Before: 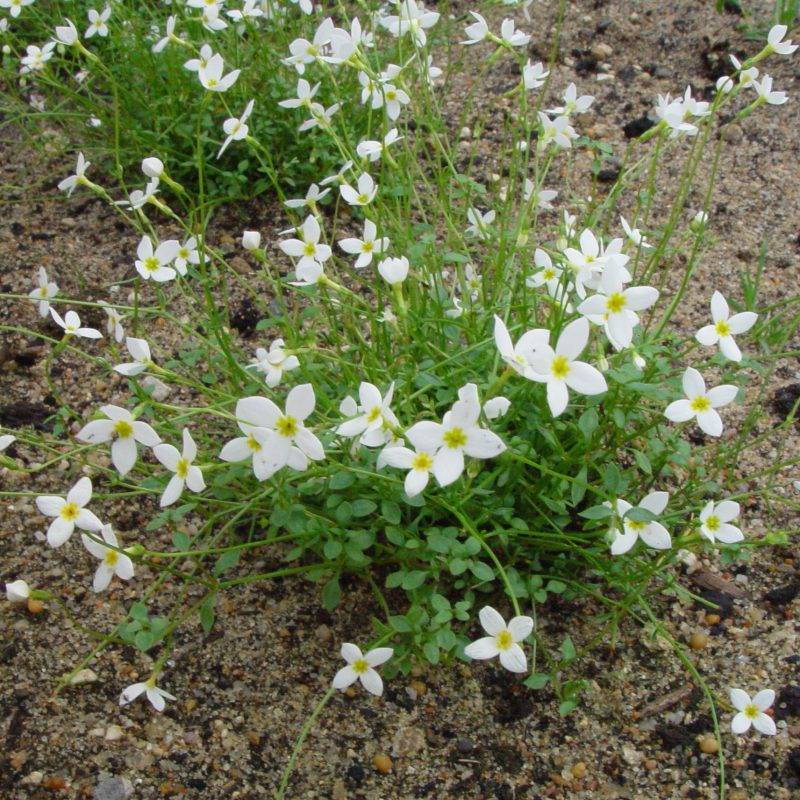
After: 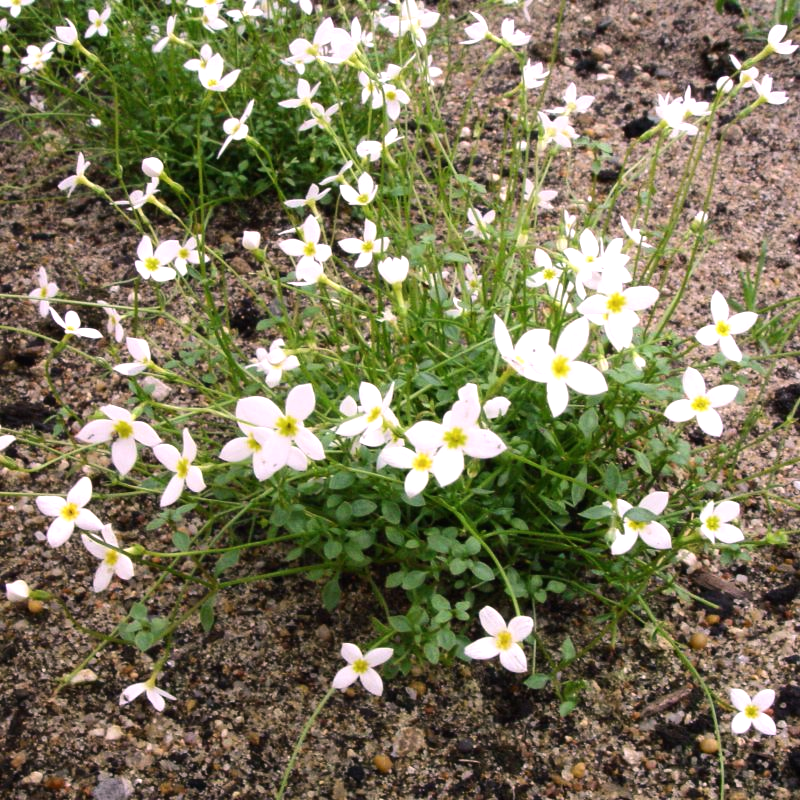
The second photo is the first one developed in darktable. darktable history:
tone equalizer: -8 EV -0.75 EV, -7 EV -0.7 EV, -6 EV -0.6 EV, -5 EV -0.4 EV, -3 EV 0.4 EV, -2 EV 0.6 EV, -1 EV 0.7 EV, +0 EV 0.75 EV, edges refinement/feathering 500, mask exposure compensation -1.57 EV, preserve details no
color correction: highlights a* 12.23, highlights b* 5.41
color calibration: illuminant as shot in camera, x 0.358, y 0.373, temperature 4628.91 K
